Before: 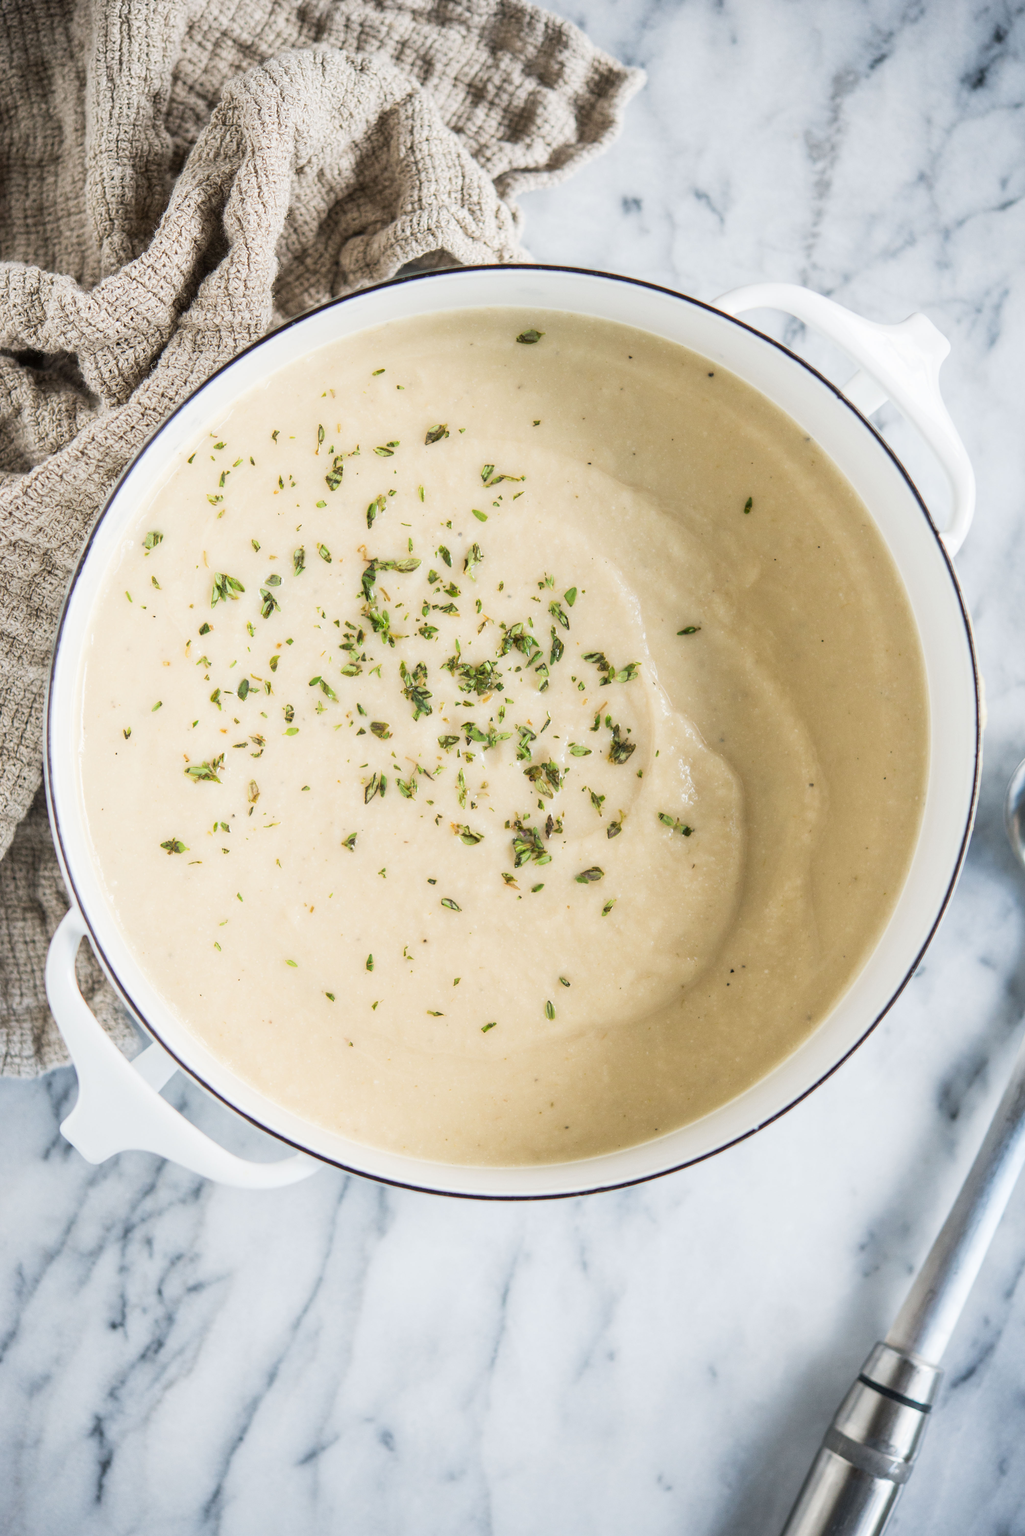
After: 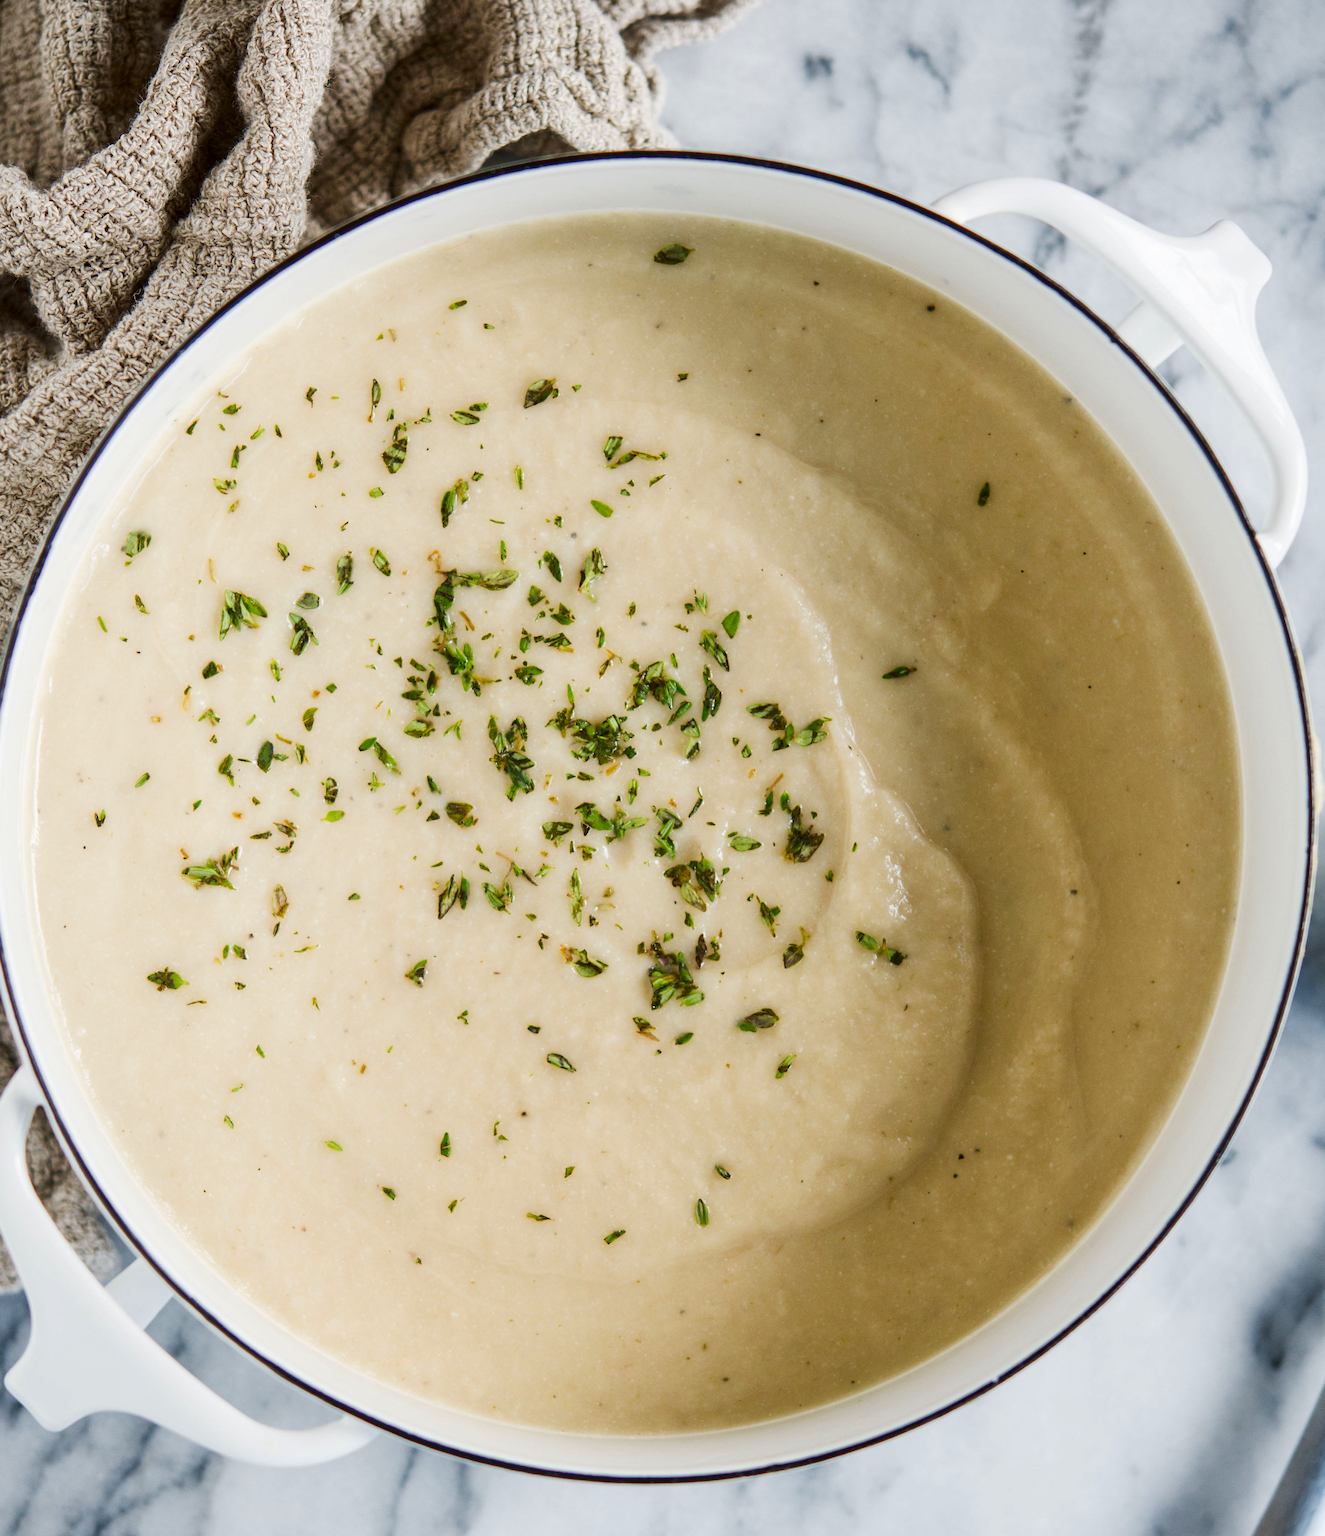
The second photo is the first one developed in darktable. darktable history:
contrast brightness saturation: brightness -0.25, saturation 0.2
crop: left 5.596%, top 10.314%, right 3.534%, bottom 19.395%
